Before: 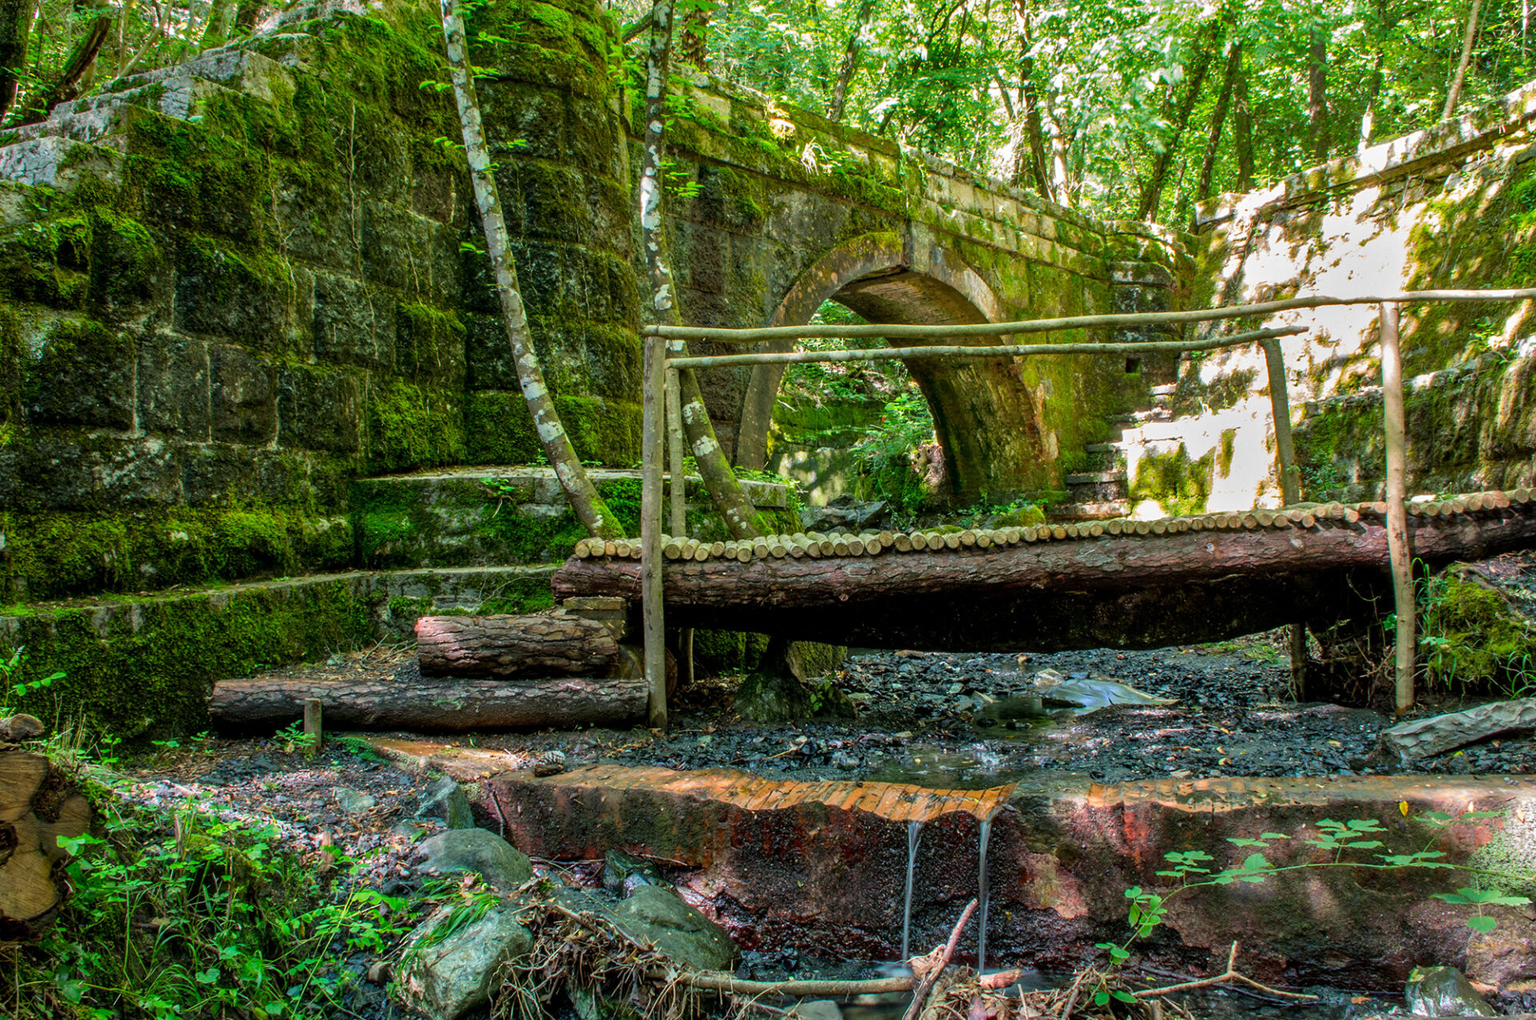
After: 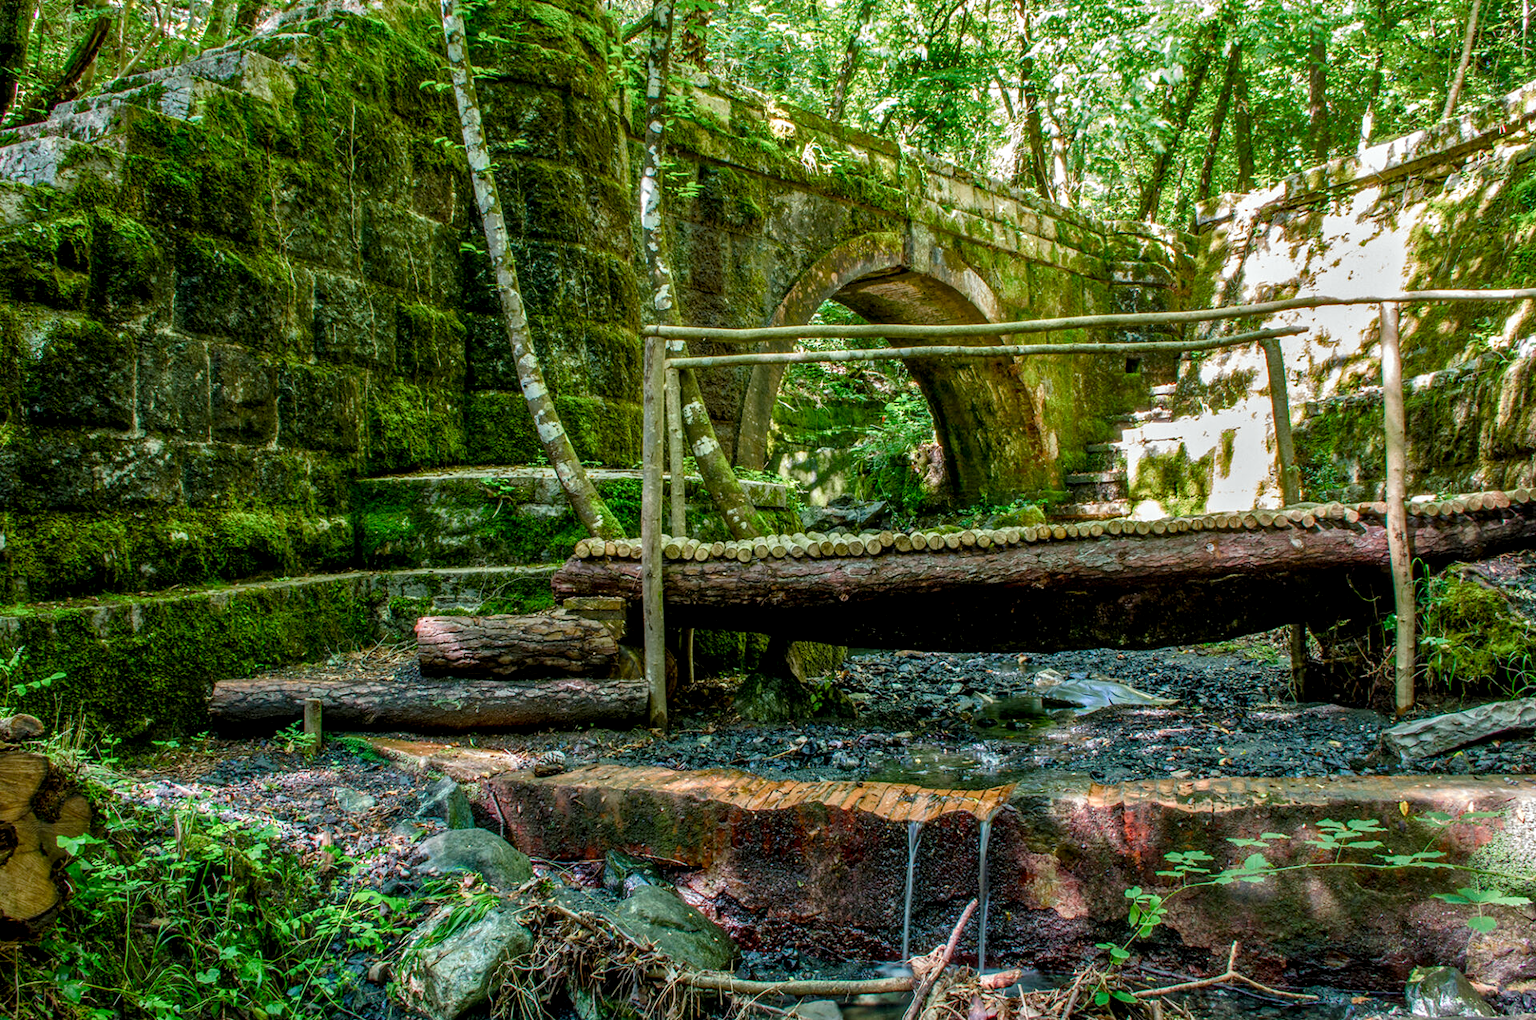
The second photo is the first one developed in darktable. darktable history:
local contrast: detail 130%
white balance: red 0.978, blue 0.999
color balance rgb: perceptual saturation grading › global saturation 20%, perceptual saturation grading › highlights -50%, perceptual saturation grading › shadows 30%
